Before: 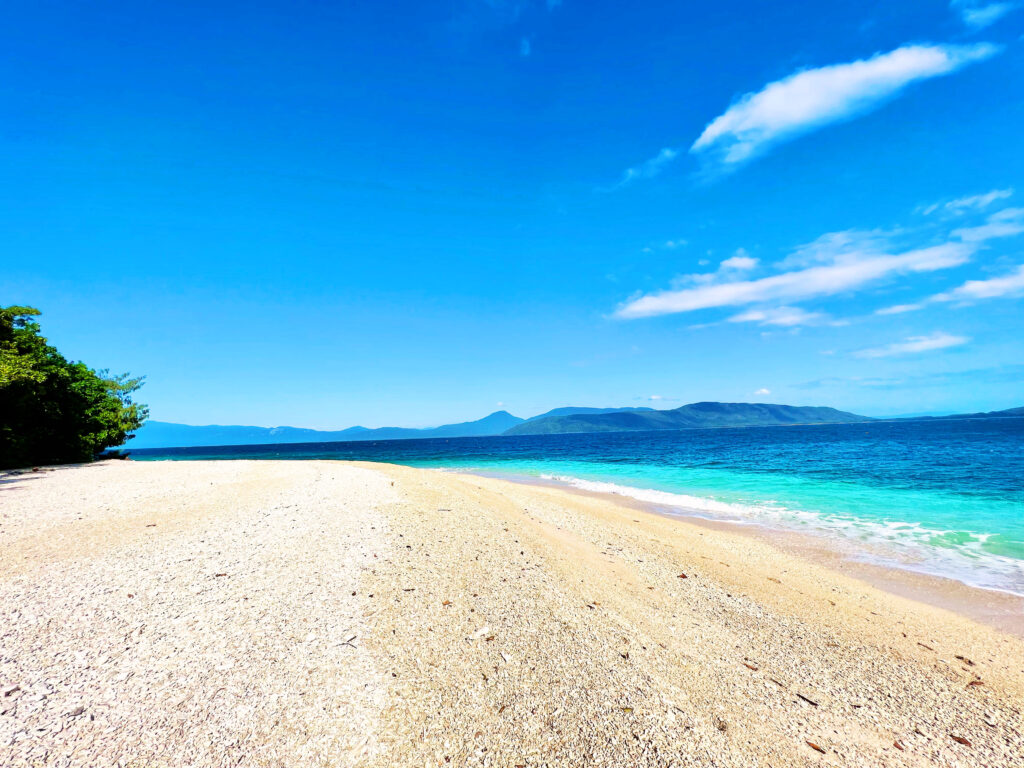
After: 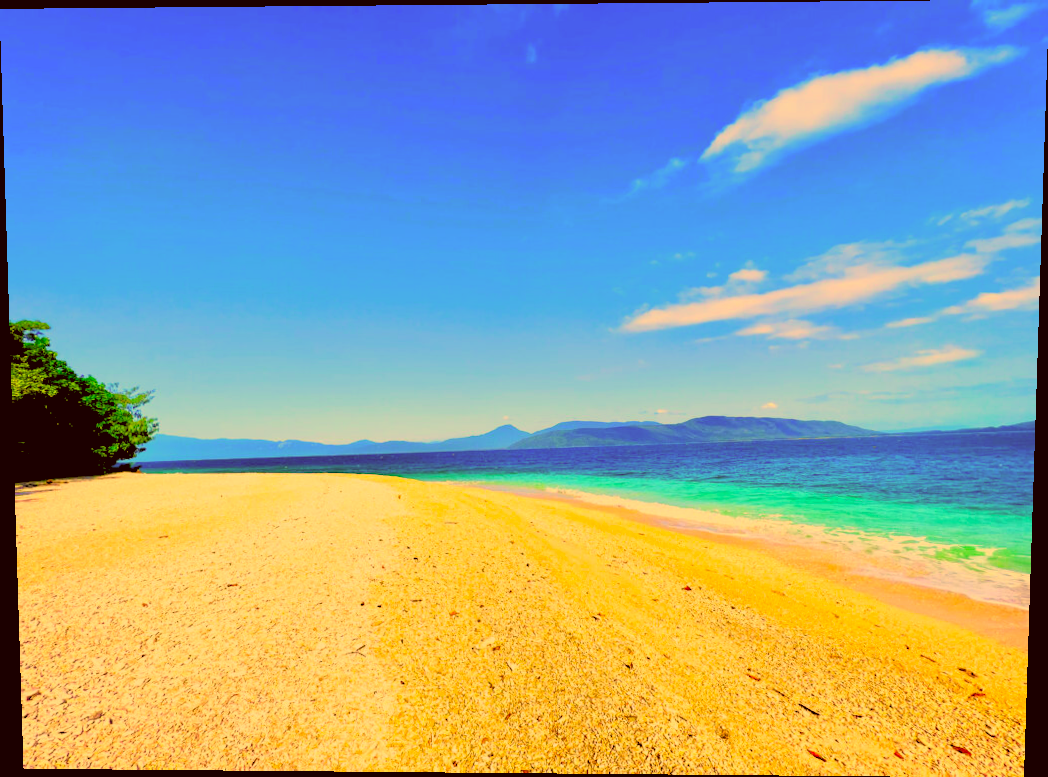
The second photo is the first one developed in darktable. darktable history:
rgb levels: preserve colors sum RGB, levels [[0.038, 0.433, 0.934], [0, 0.5, 1], [0, 0.5, 1]]
rotate and perspective: lens shift (vertical) 0.048, lens shift (horizontal) -0.024, automatic cropping off
color correction: highlights a* 10.44, highlights b* 30.04, shadows a* 2.73, shadows b* 17.51, saturation 1.72
